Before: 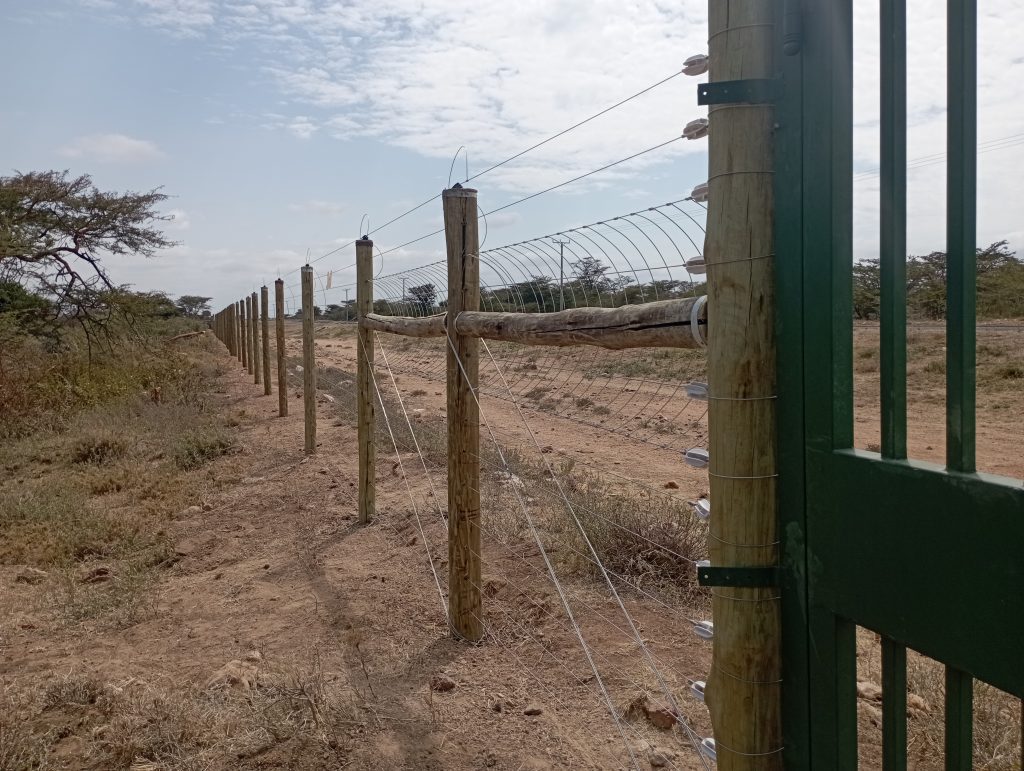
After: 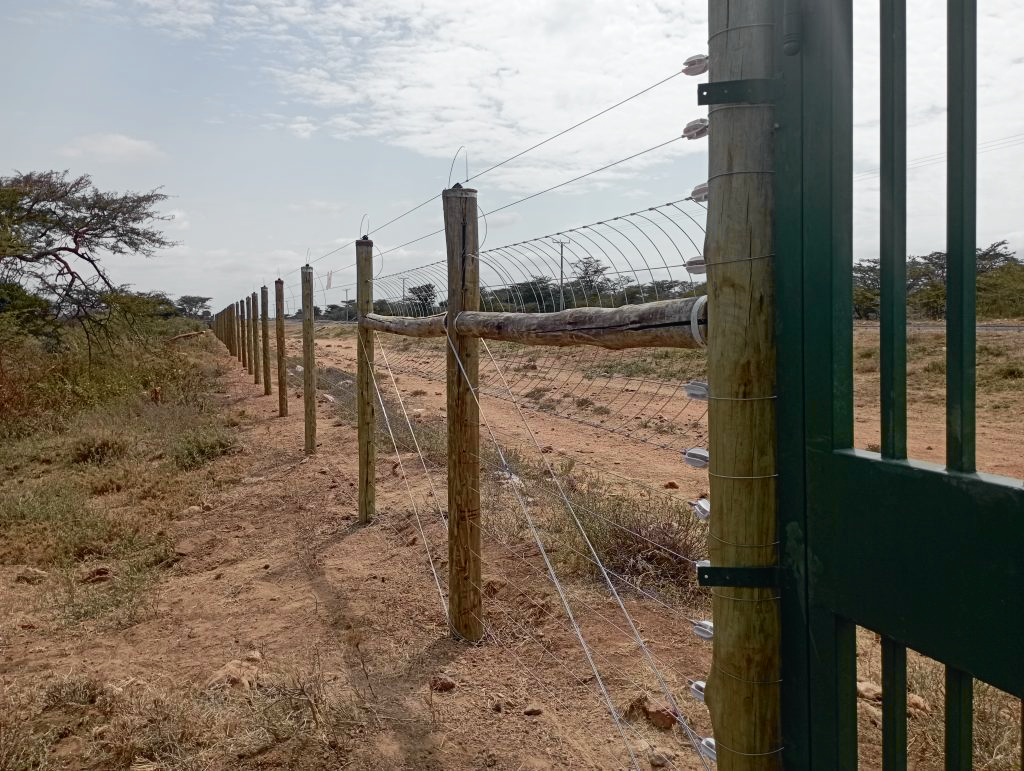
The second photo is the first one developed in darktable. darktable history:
tone curve: curves: ch0 [(0, 0.015) (0.037, 0.032) (0.131, 0.113) (0.275, 0.26) (0.497, 0.531) (0.617, 0.663) (0.704, 0.748) (0.813, 0.842) (0.911, 0.931) (0.997, 1)]; ch1 [(0, 0) (0.301, 0.3) (0.444, 0.438) (0.493, 0.494) (0.501, 0.499) (0.534, 0.543) (0.582, 0.605) (0.658, 0.687) (0.746, 0.79) (1, 1)]; ch2 [(0, 0) (0.246, 0.234) (0.36, 0.356) (0.415, 0.426) (0.476, 0.492) (0.502, 0.499) (0.525, 0.513) (0.533, 0.534) (0.586, 0.598) (0.634, 0.643) (0.706, 0.717) (0.853, 0.83) (1, 0.951)], color space Lab, independent channels, preserve colors none
